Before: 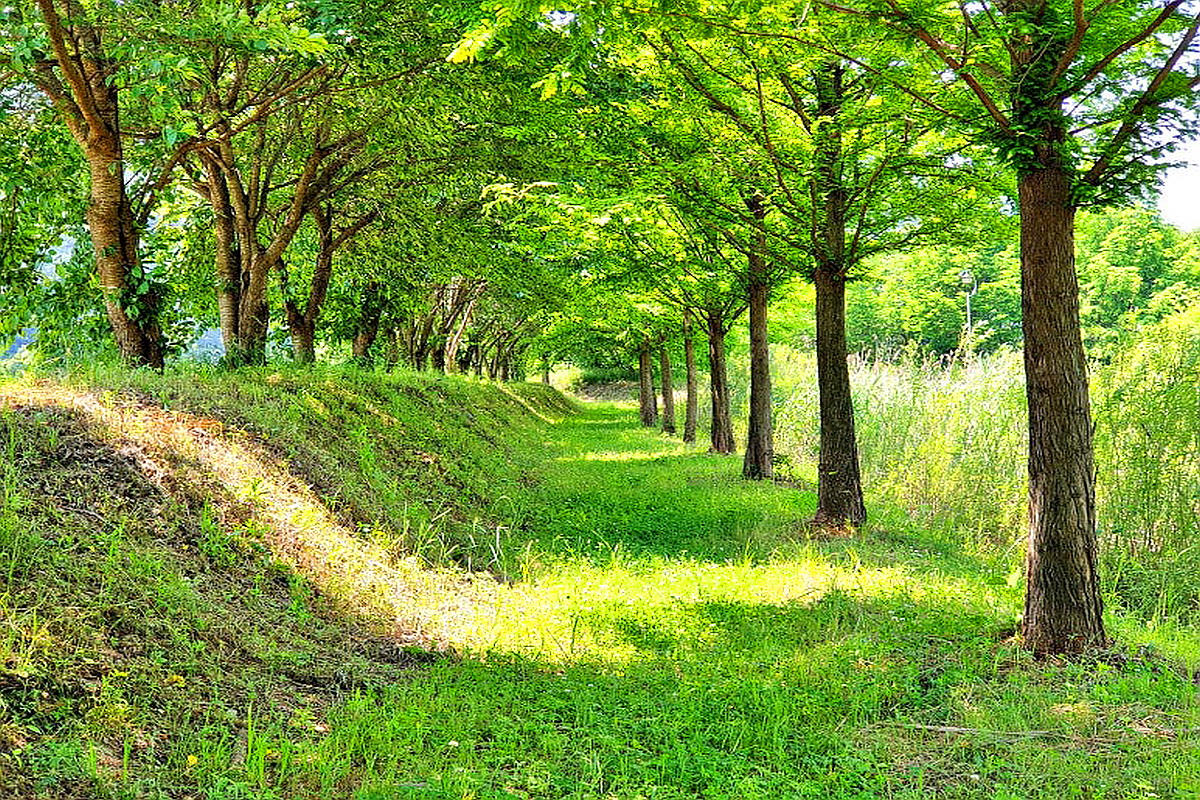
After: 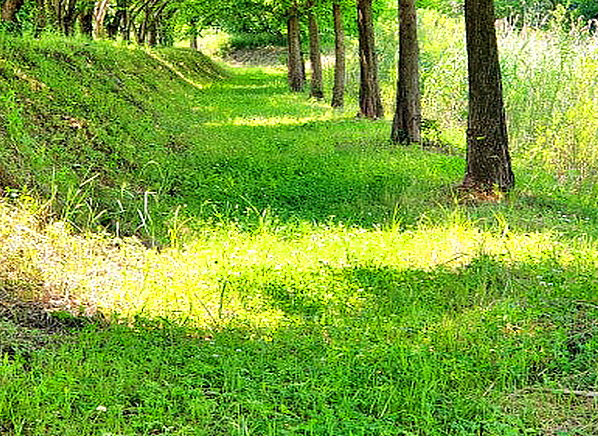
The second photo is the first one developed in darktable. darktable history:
crop: left 29.341%, top 41.884%, right 20.749%, bottom 3.507%
